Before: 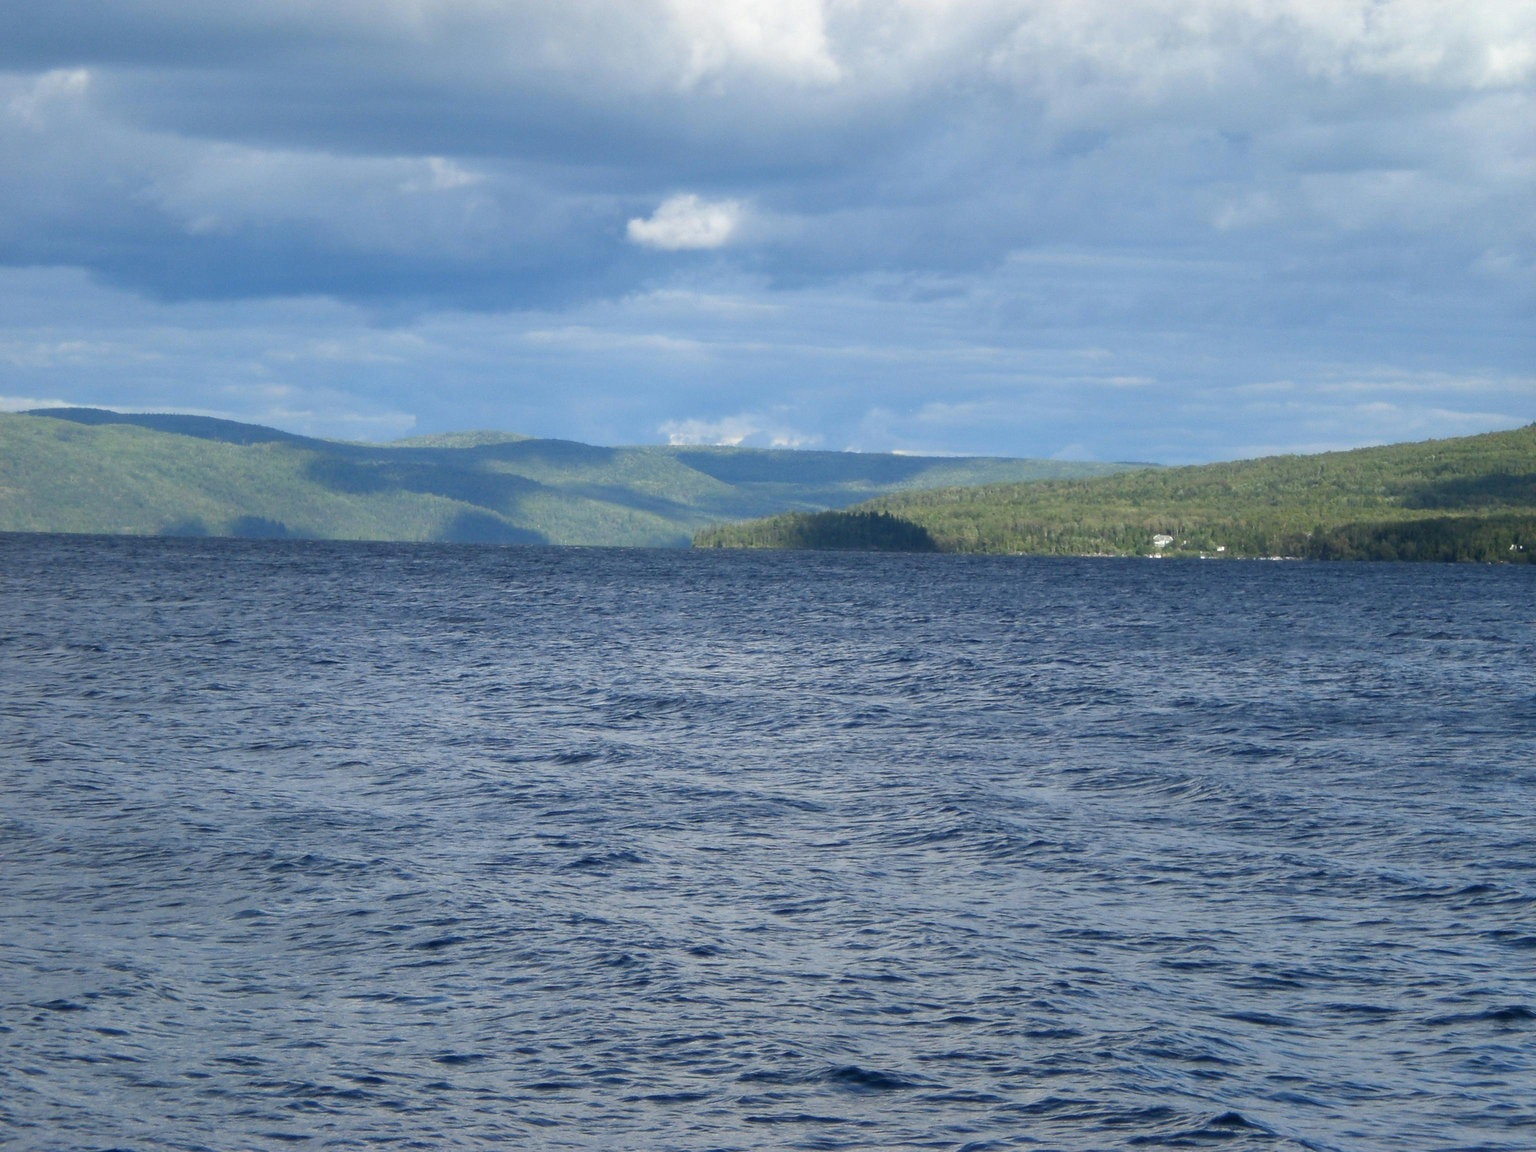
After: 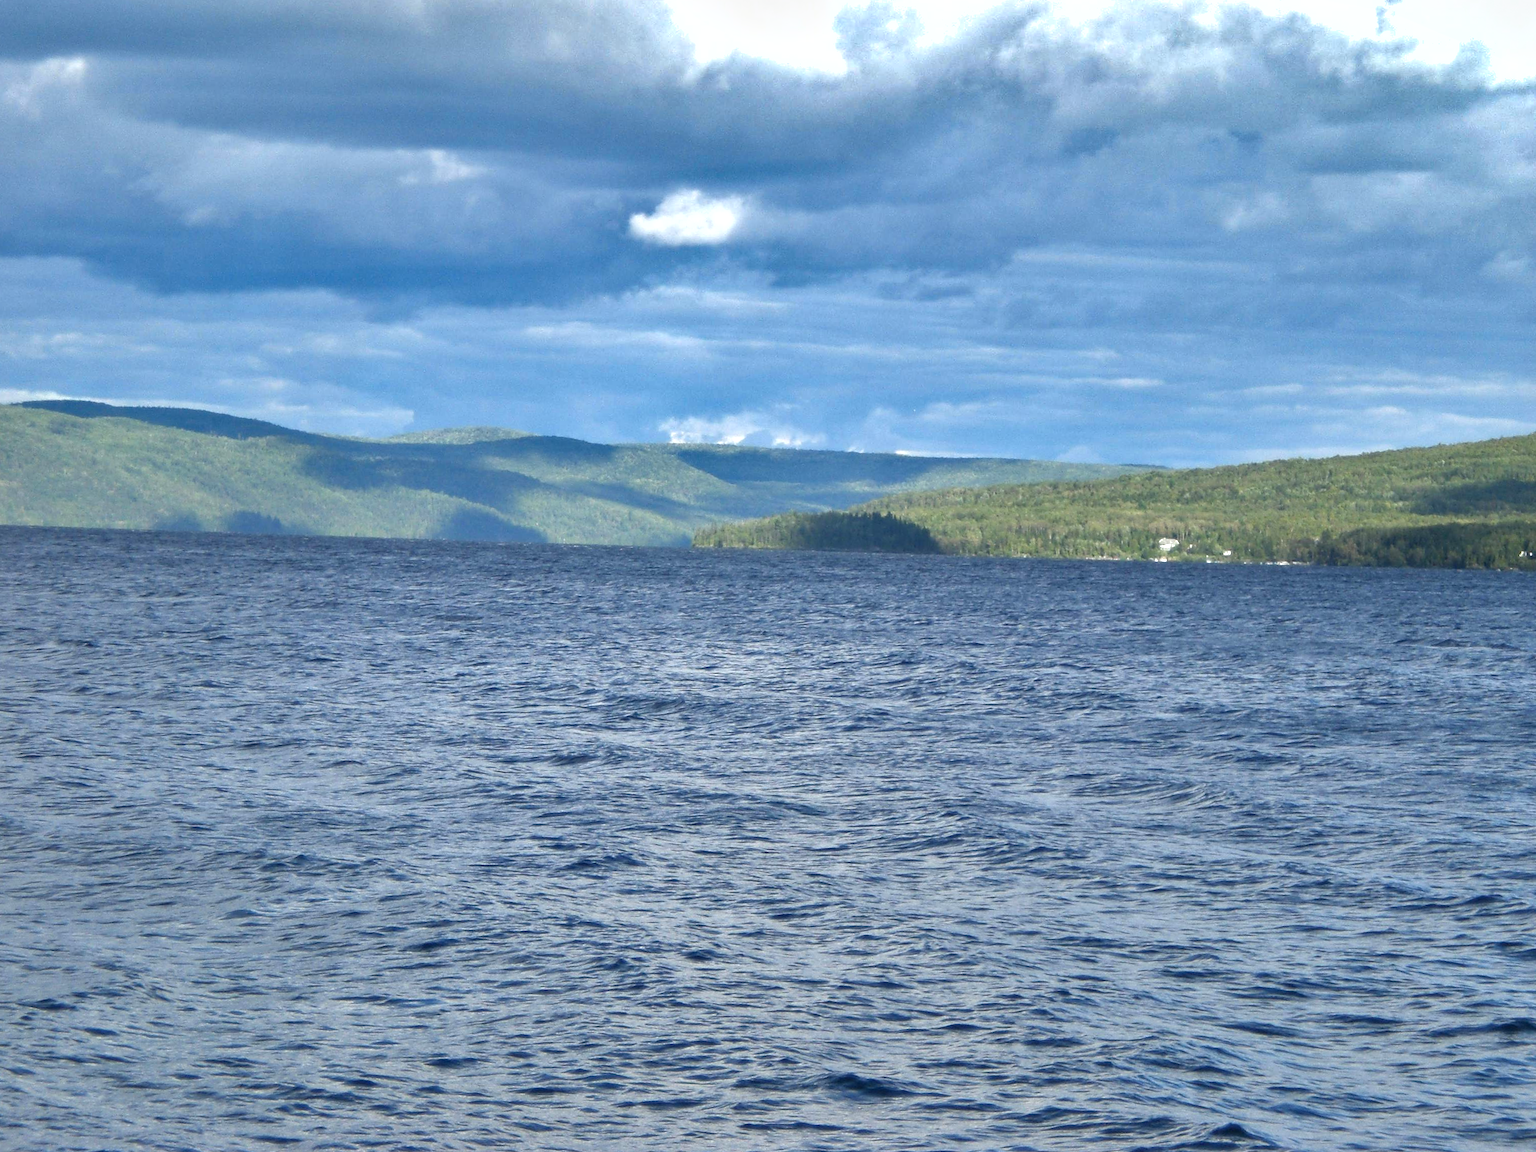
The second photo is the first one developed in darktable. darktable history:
exposure: exposure 0.638 EV, compensate highlight preservation false
crop and rotate: angle -0.508°
shadows and highlights: radius 100.4, shadows 50.36, highlights -65.47, highlights color adjustment 56.5%, soften with gaussian
